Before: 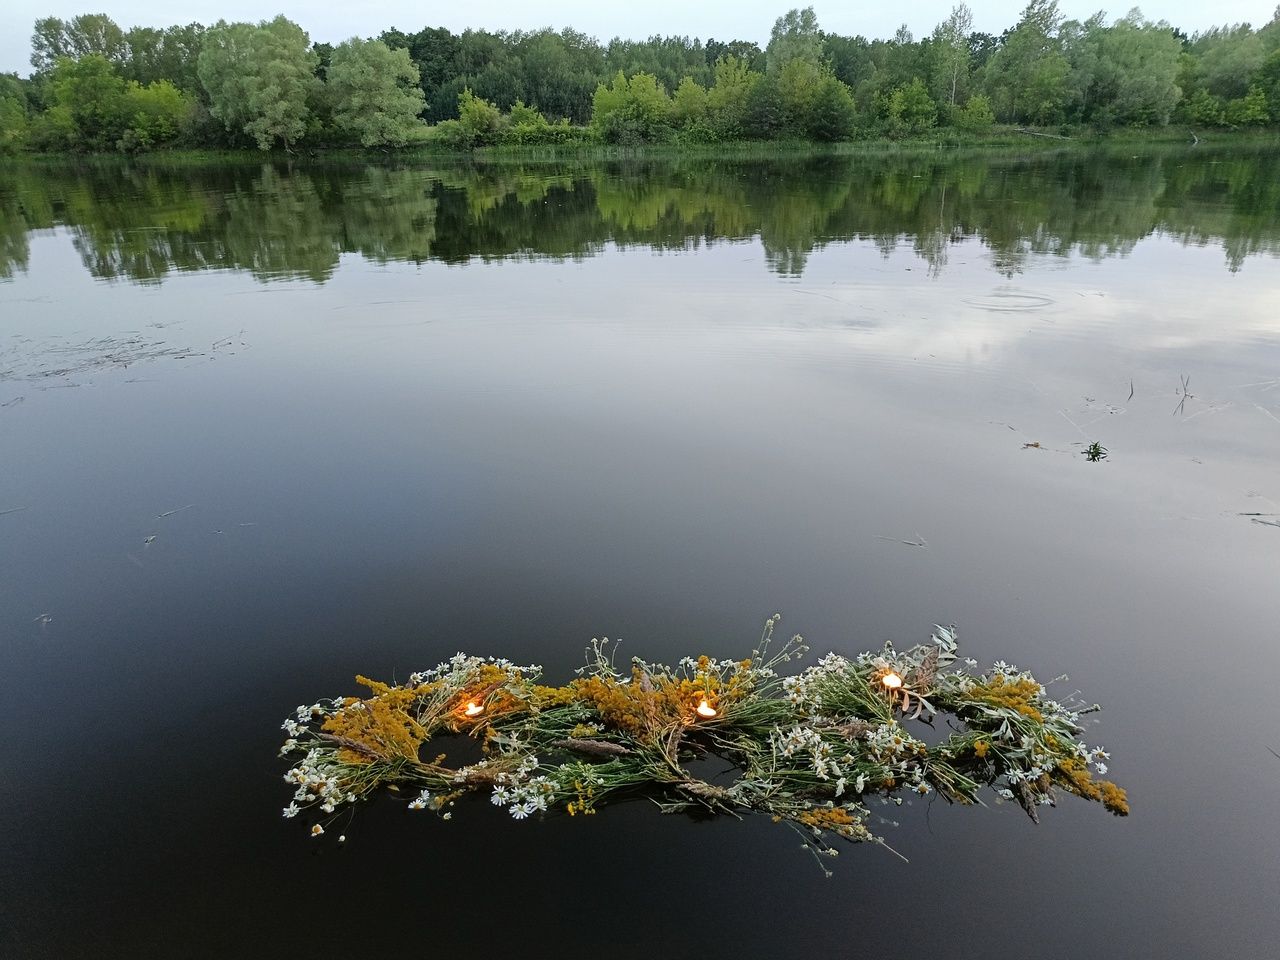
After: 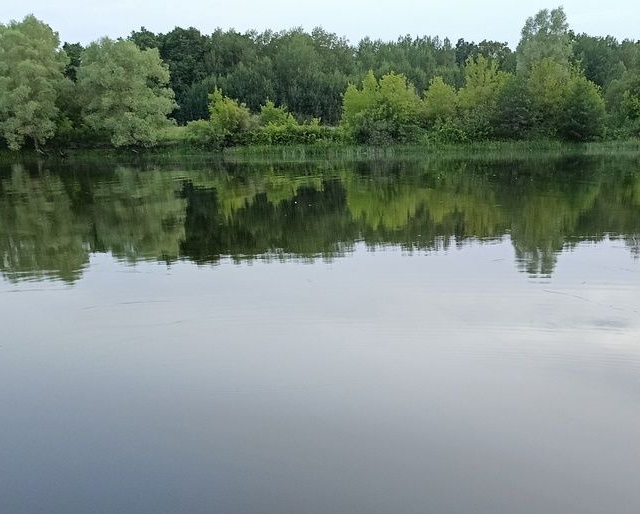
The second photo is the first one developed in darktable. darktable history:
crop: left 19.556%, right 30.401%, bottom 46.458%
tone equalizer: on, module defaults
